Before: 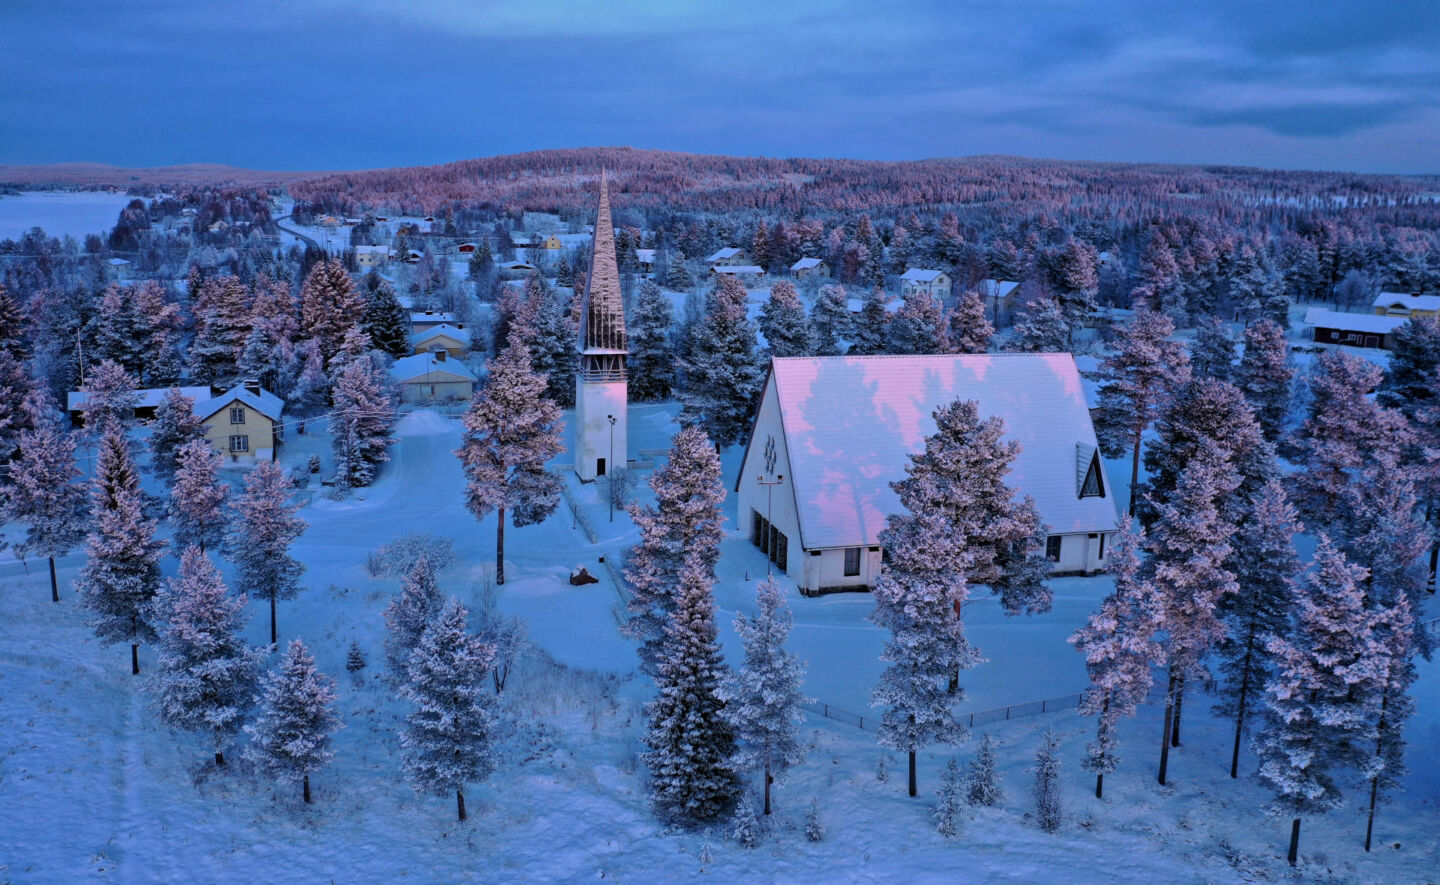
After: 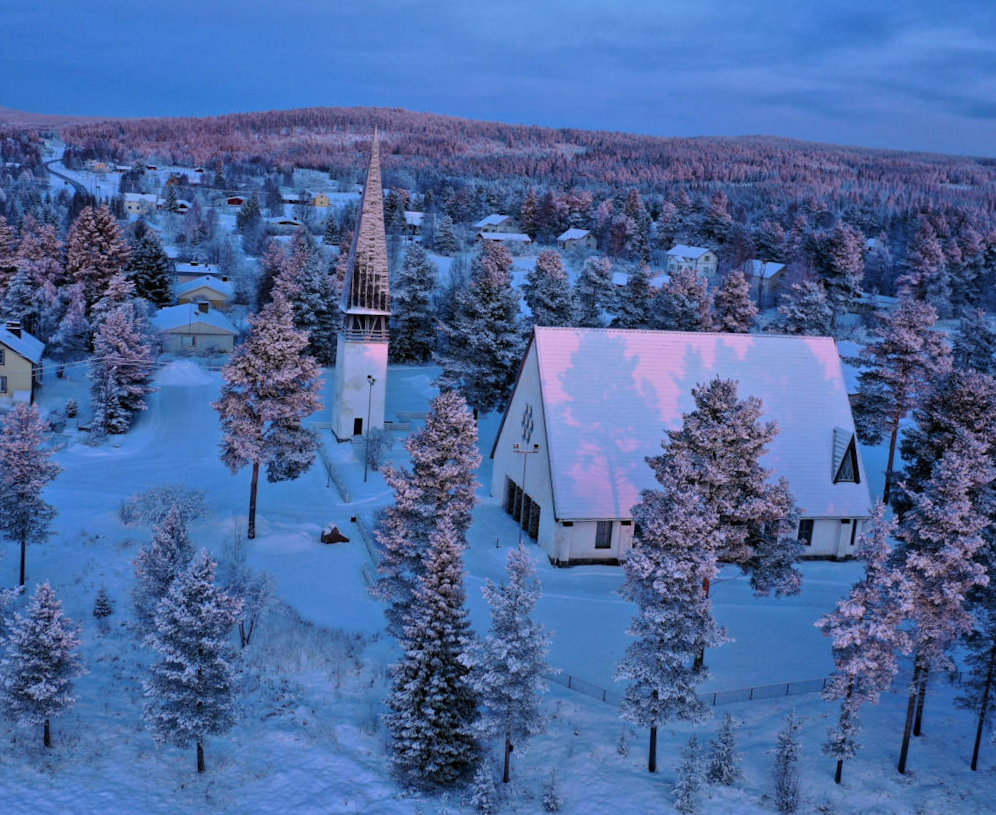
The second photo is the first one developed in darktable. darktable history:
crop and rotate: angle -3°, left 14.082%, top 0.036%, right 10.89%, bottom 0.064%
